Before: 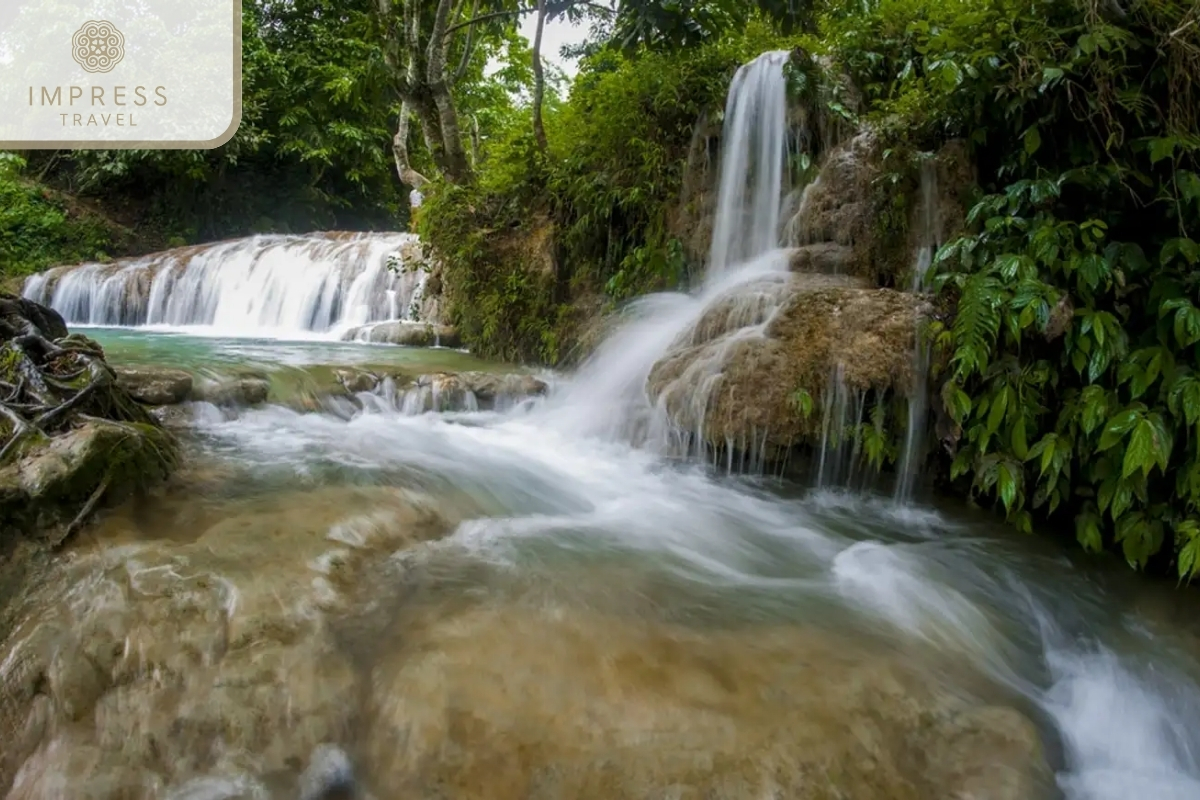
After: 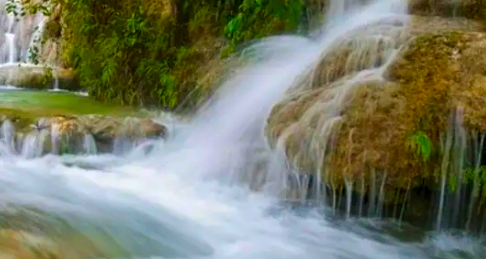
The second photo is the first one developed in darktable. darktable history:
color correction: highlights b* 0.051, saturation 2.15
crop: left 31.784%, top 32.159%, right 27.654%, bottom 35.366%
shadows and highlights: shadows 36.66, highlights -27.96, soften with gaussian
